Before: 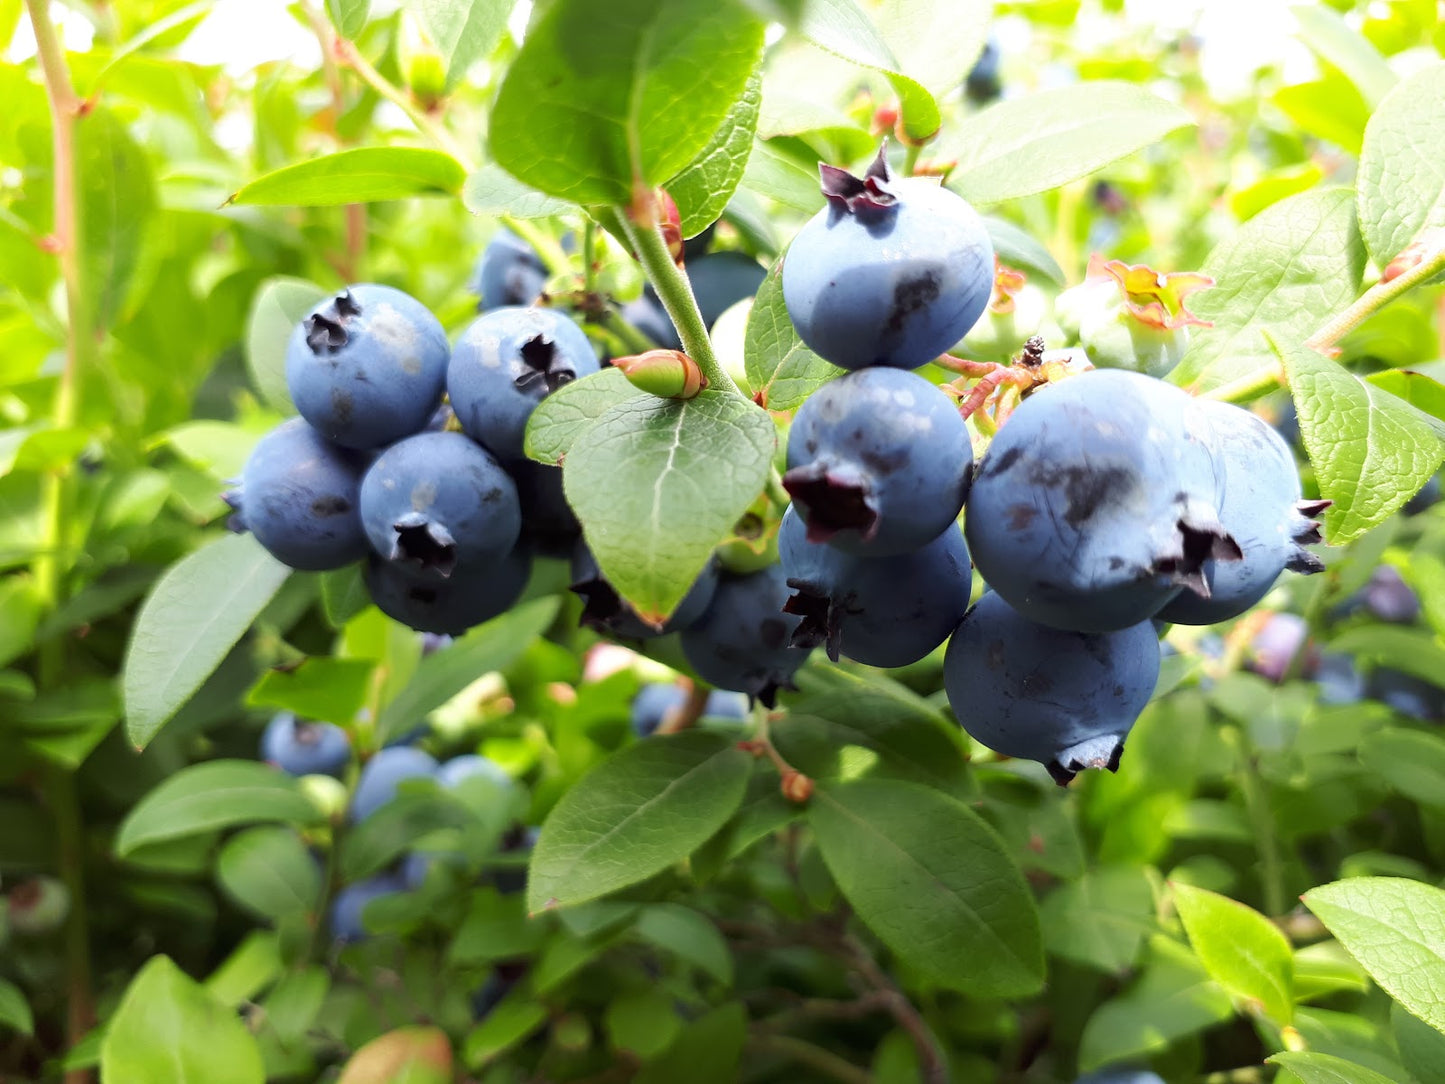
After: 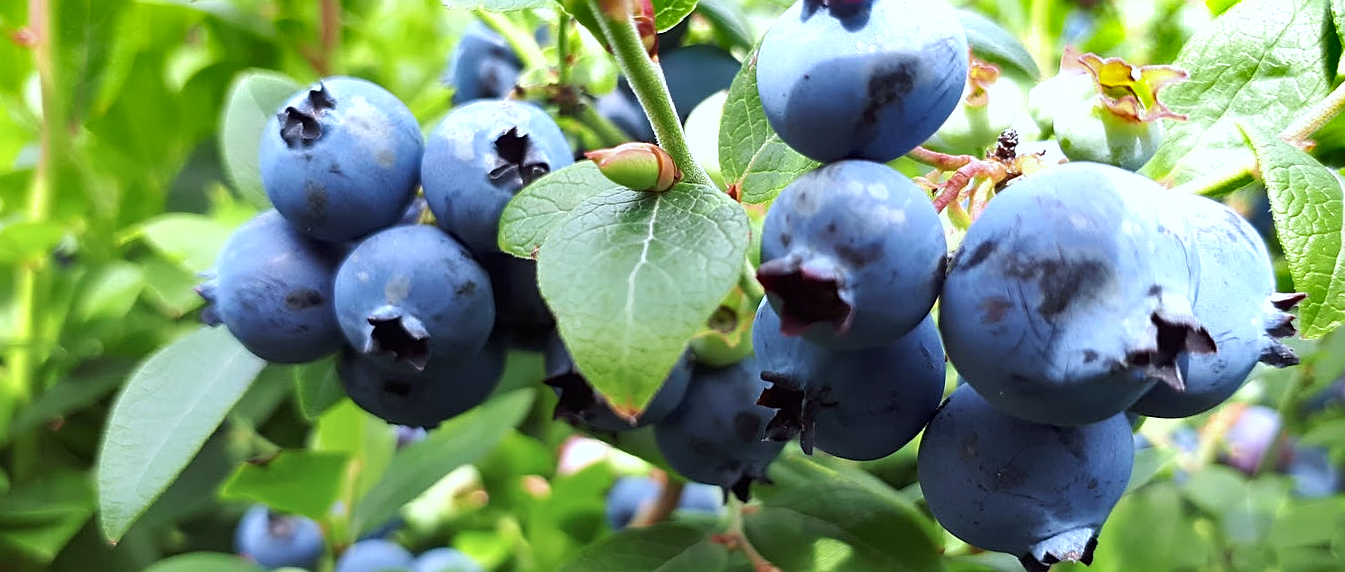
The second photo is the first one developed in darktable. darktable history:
sharpen: on, module defaults
crop: left 1.833%, top 19.172%, right 5.024%, bottom 27.97%
shadows and highlights: radius 170.55, shadows 26.23, white point adjustment 2.97, highlights -68.88, soften with gaussian
color calibration: gray › normalize channels true, x 0.369, y 0.382, temperature 4314.2 K, gamut compression 0.005
